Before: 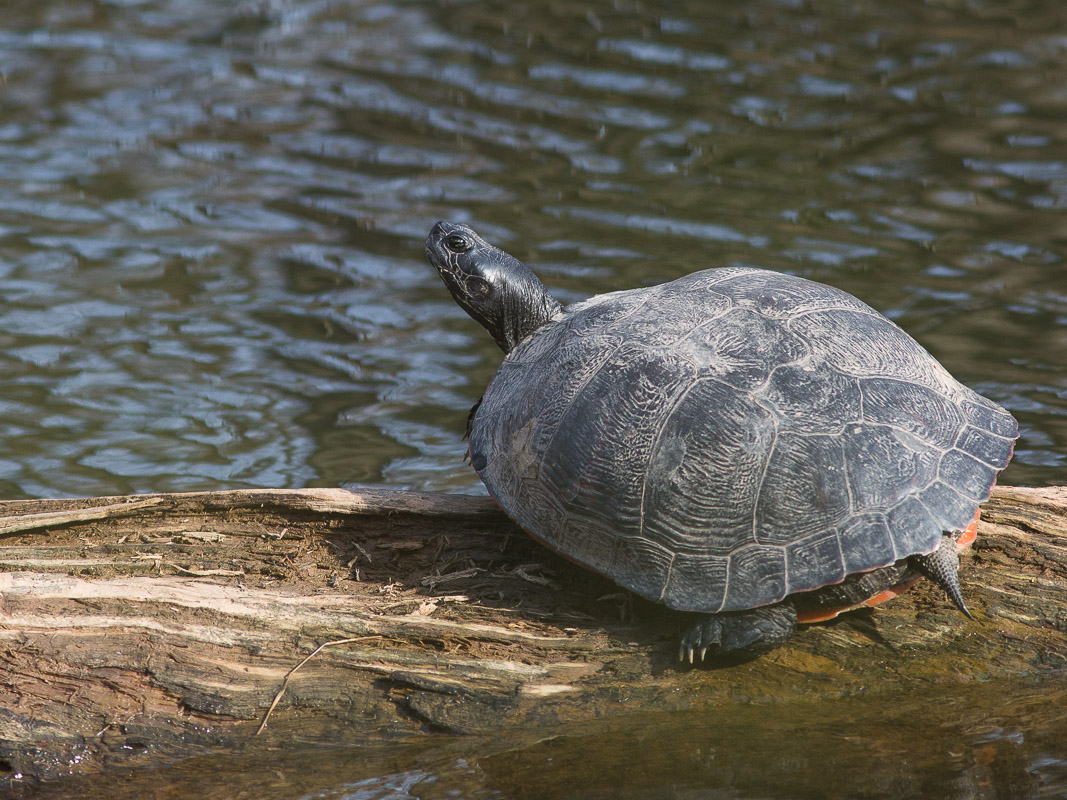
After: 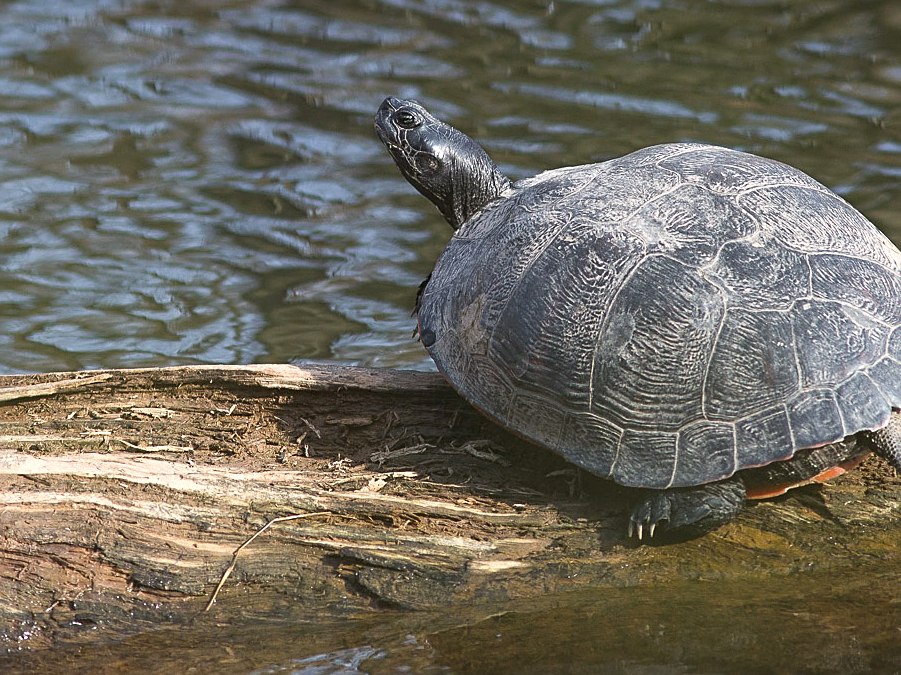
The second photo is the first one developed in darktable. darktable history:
crop and rotate: left 4.842%, top 15.51%, right 10.668%
shadows and highlights: shadows 62.66, white point adjustment 0.37, highlights -34.44, compress 83.82%
exposure: exposure 0.258 EV, compensate highlight preservation false
tone equalizer: on, module defaults
sharpen: on, module defaults
